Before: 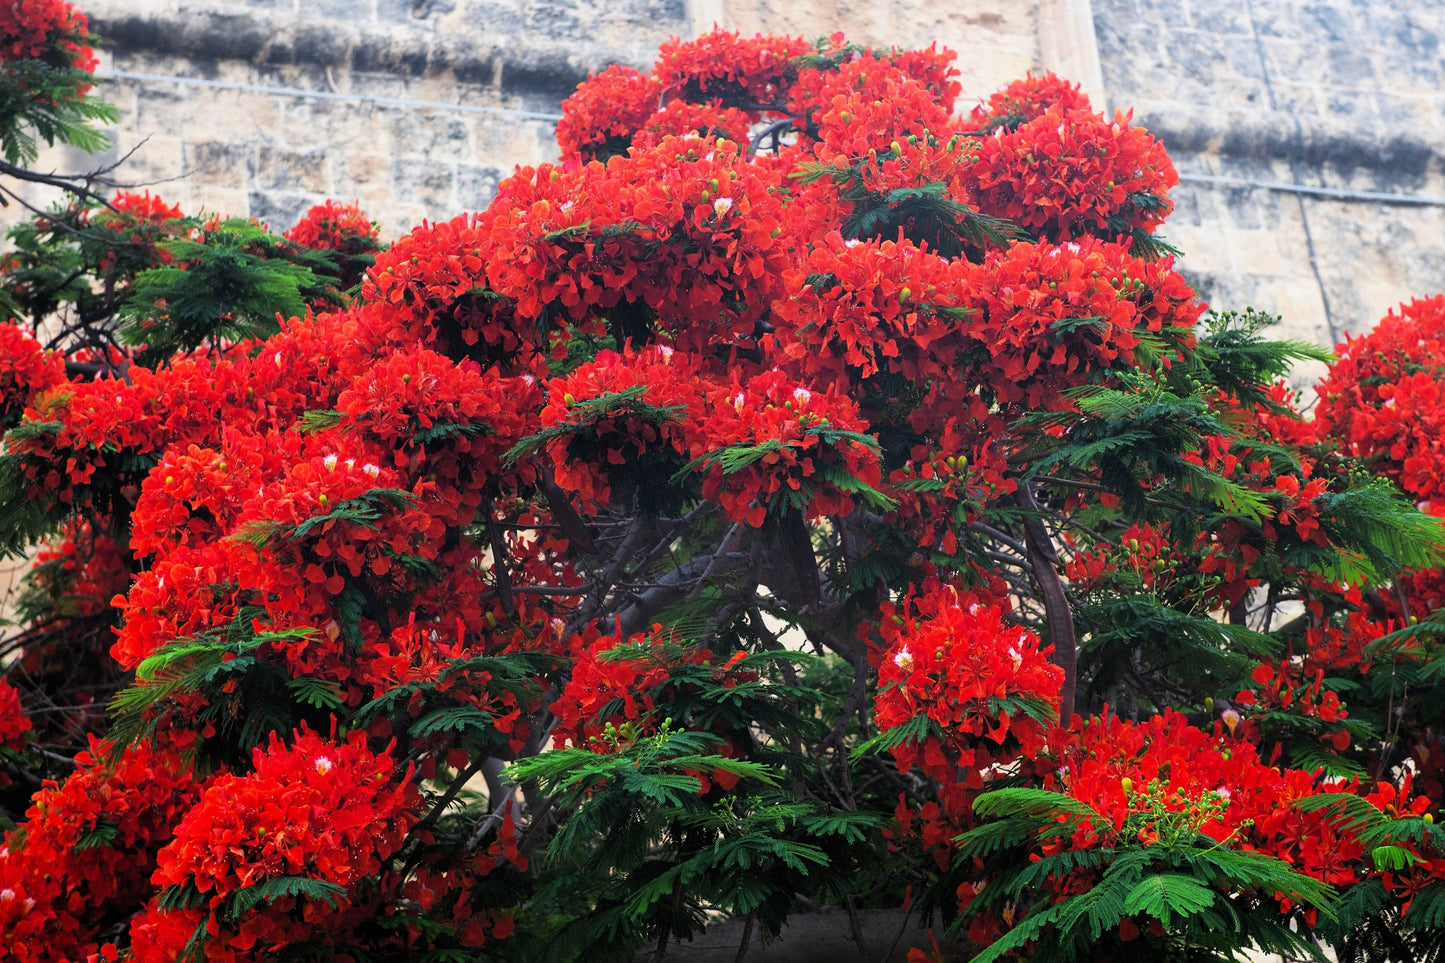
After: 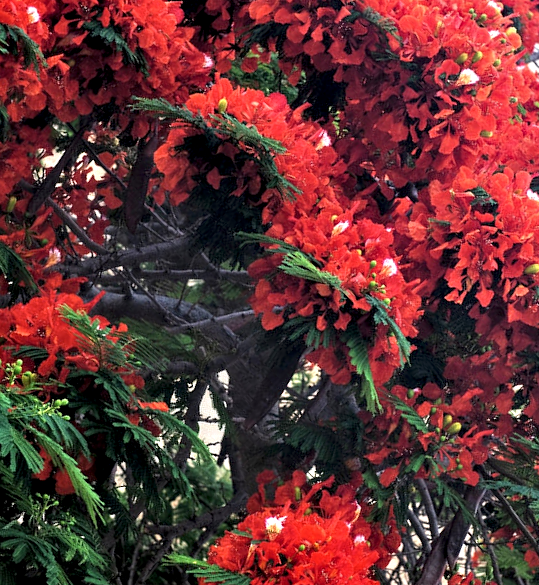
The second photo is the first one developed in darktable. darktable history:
contrast equalizer: y [[0.601, 0.6, 0.598, 0.598, 0.6, 0.601], [0.5 ×6], [0.5 ×6], [0 ×6], [0 ×6]]
crop and rotate: angle -45.16°, top 16.814%, right 0.996%, bottom 11.616%
